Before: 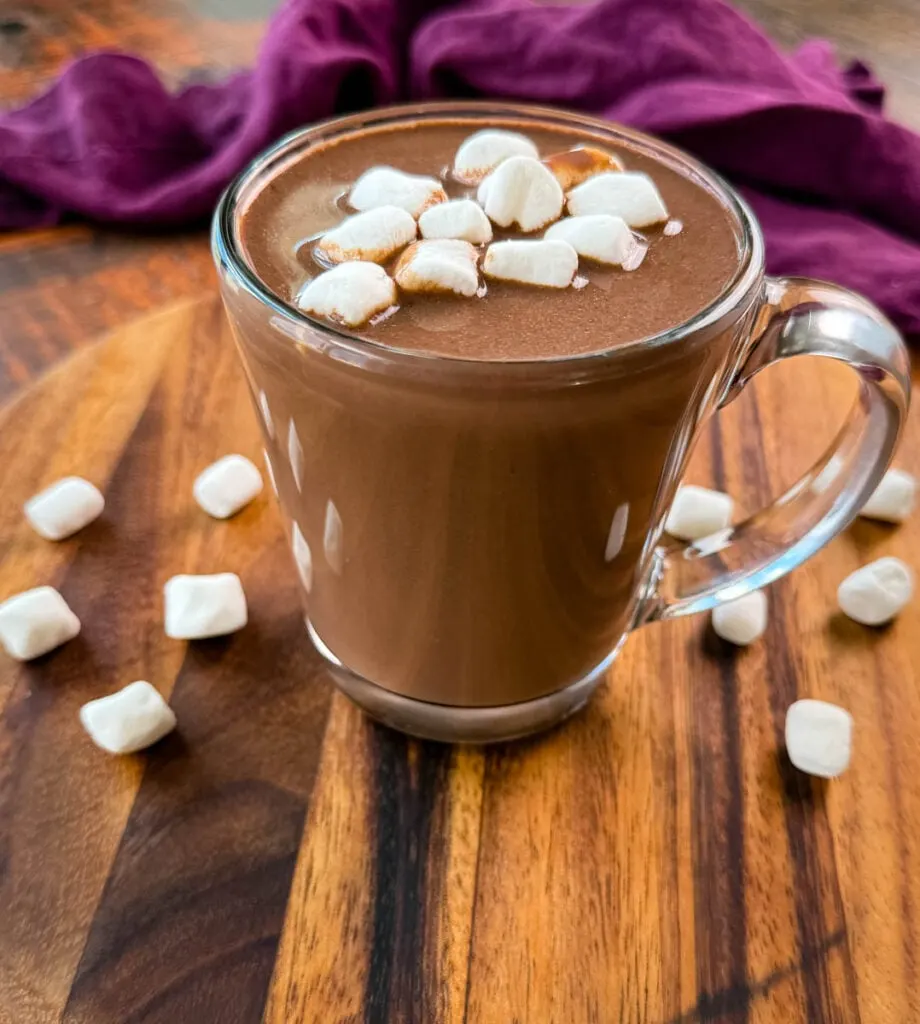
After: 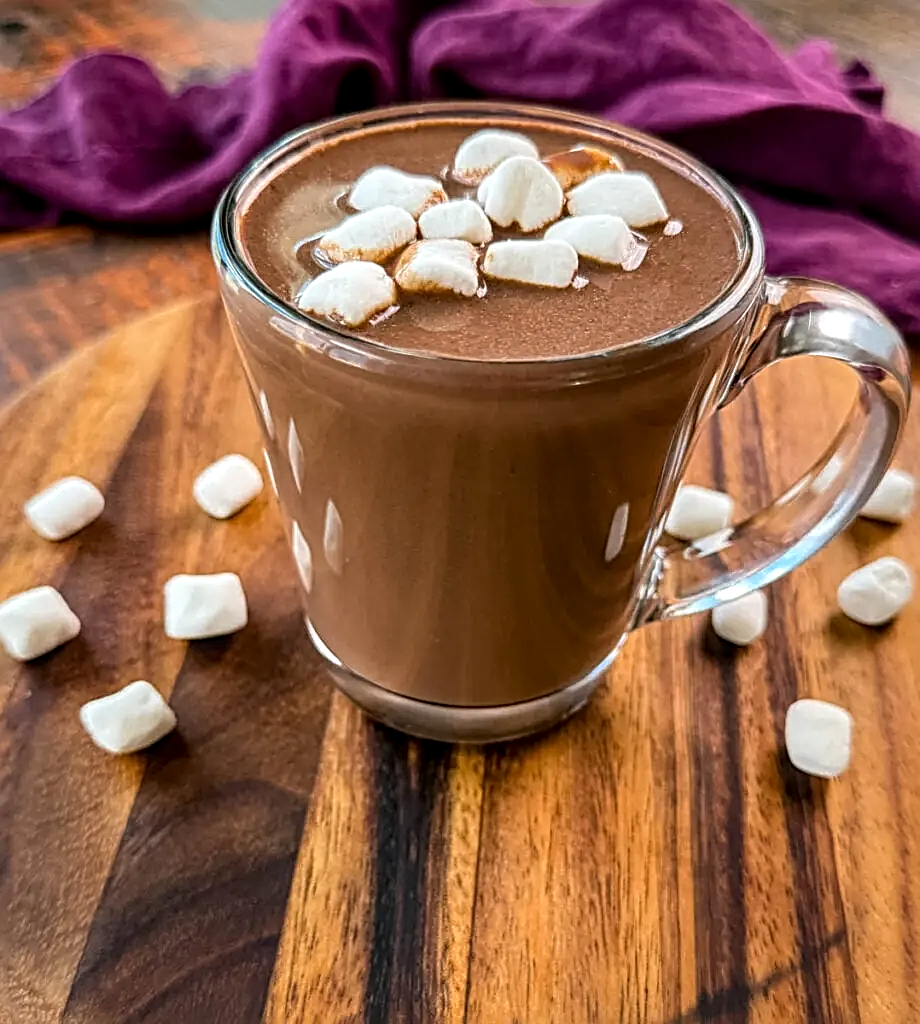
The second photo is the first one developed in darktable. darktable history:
local contrast: on, module defaults
sharpen: radius 2.584, amount 0.688
